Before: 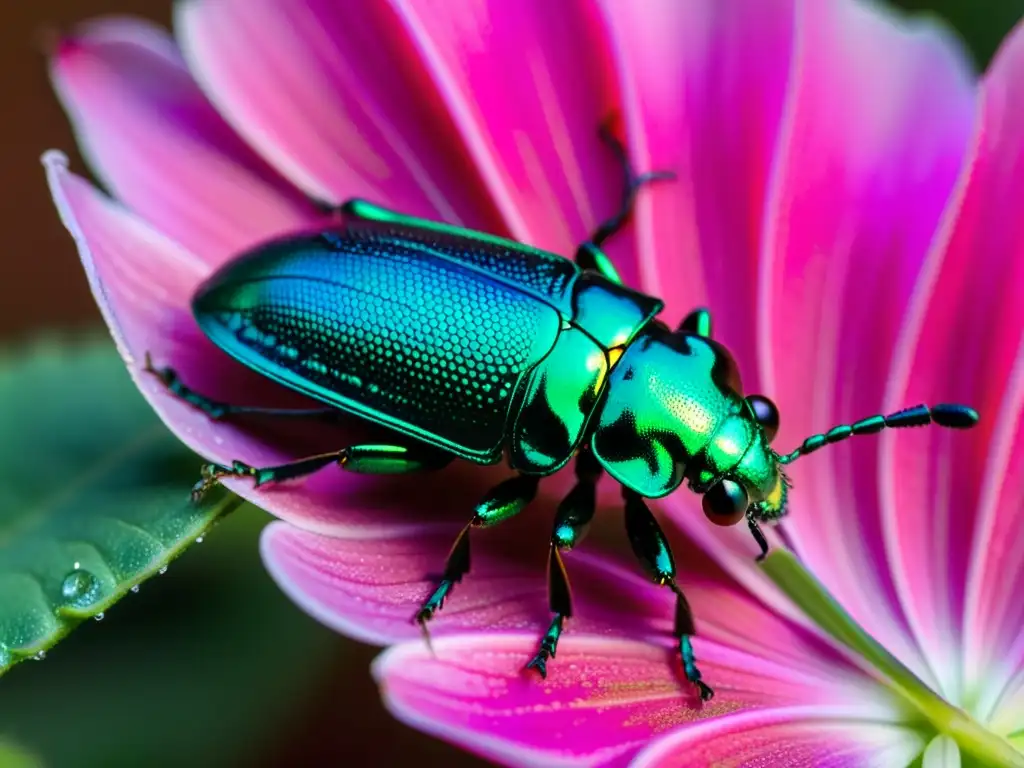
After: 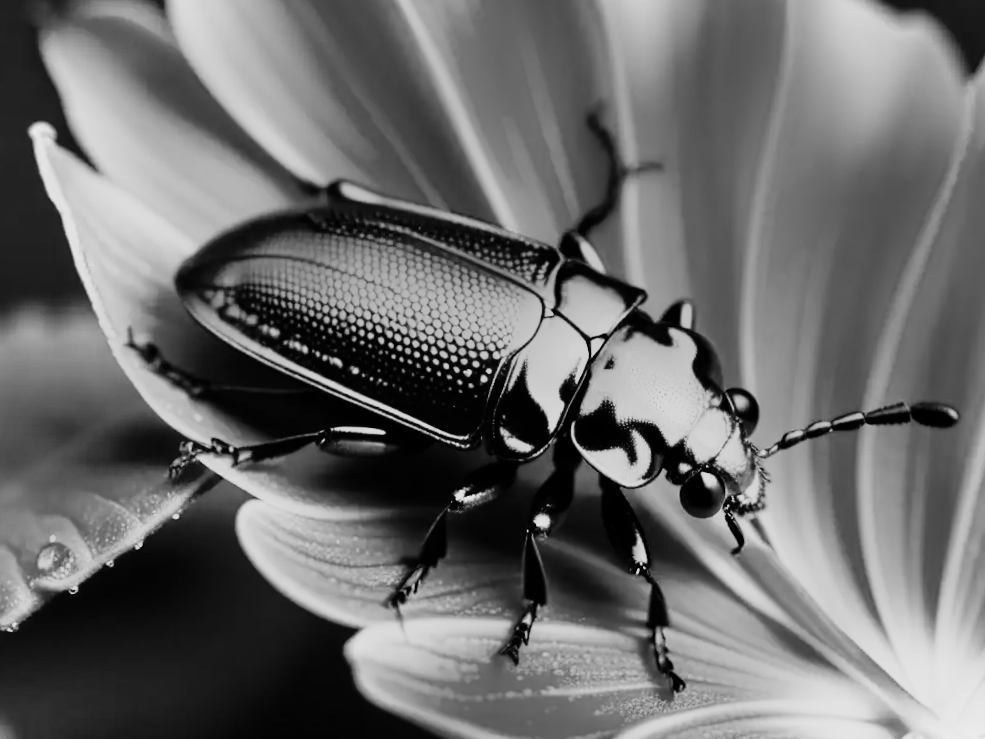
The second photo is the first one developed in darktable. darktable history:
shadows and highlights: shadows -62.32, white point adjustment -5.22, highlights 61.59
base curve: curves: ch0 [(0, 0) (0.036, 0.037) (0.121, 0.228) (0.46, 0.76) (0.859, 0.983) (1, 1)], preserve colors none
monochrome: a 26.22, b 42.67, size 0.8
crop and rotate: angle -1.69°
